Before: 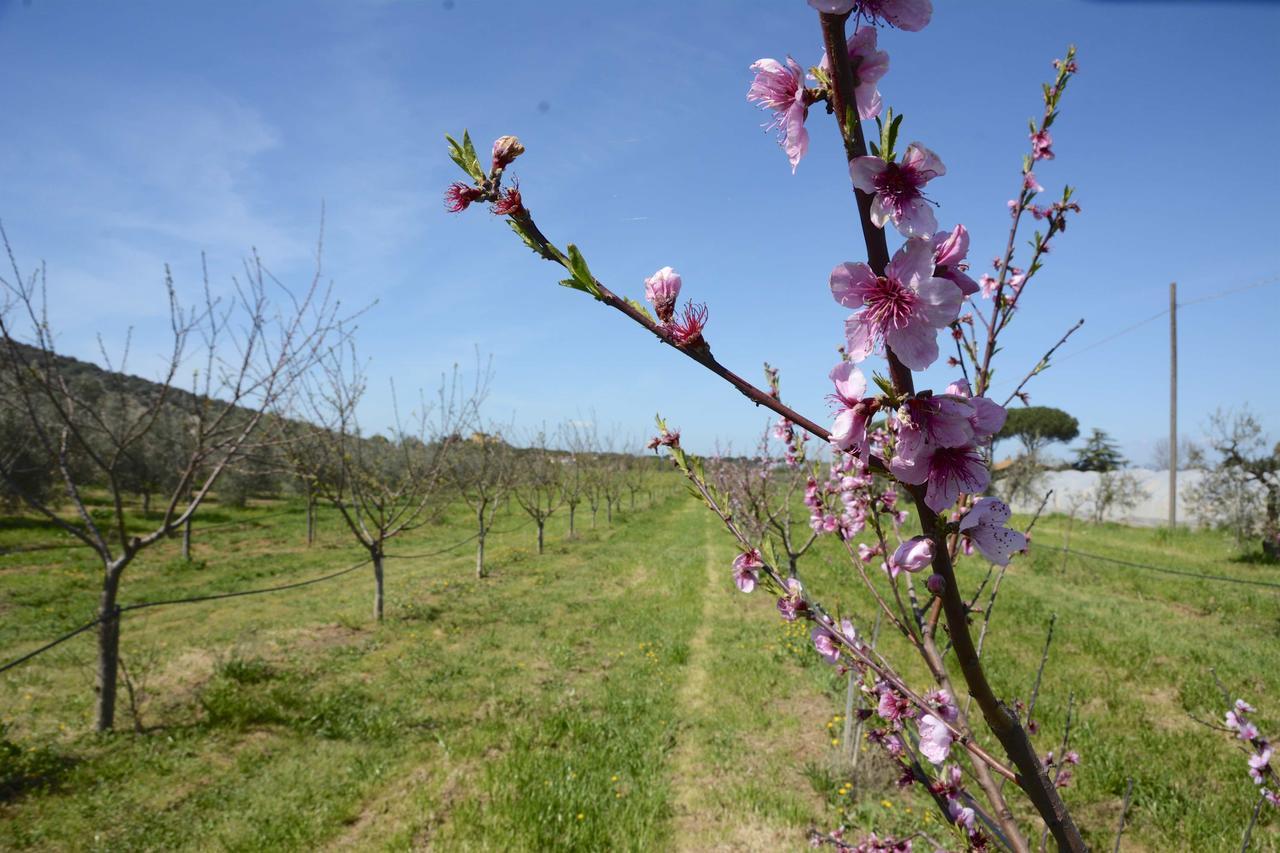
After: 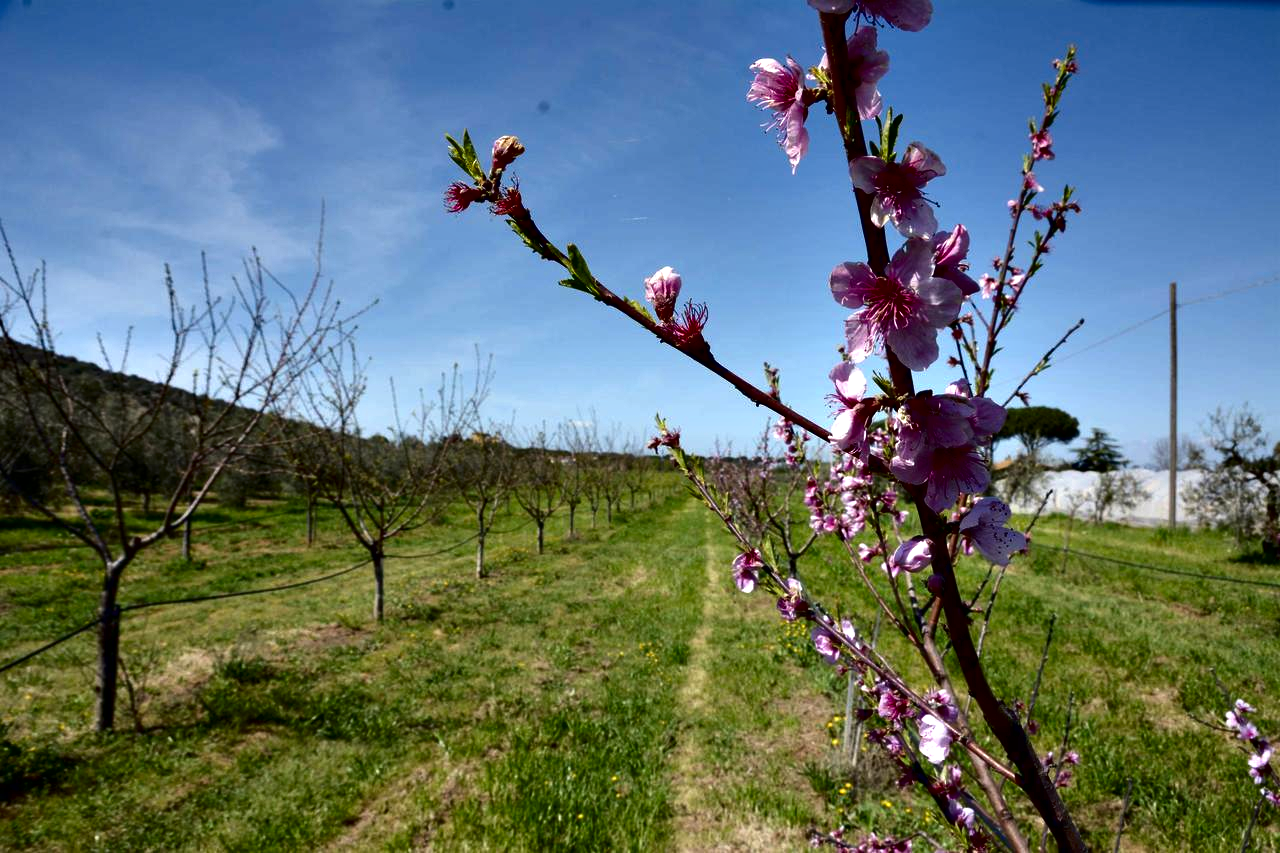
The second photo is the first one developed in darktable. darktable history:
contrast brightness saturation: brightness -0.2, saturation 0.08
contrast equalizer: octaves 7, y [[0.6 ×6], [0.55 ×6], [0 ×6], [0 ×6], [0 ×6]]
